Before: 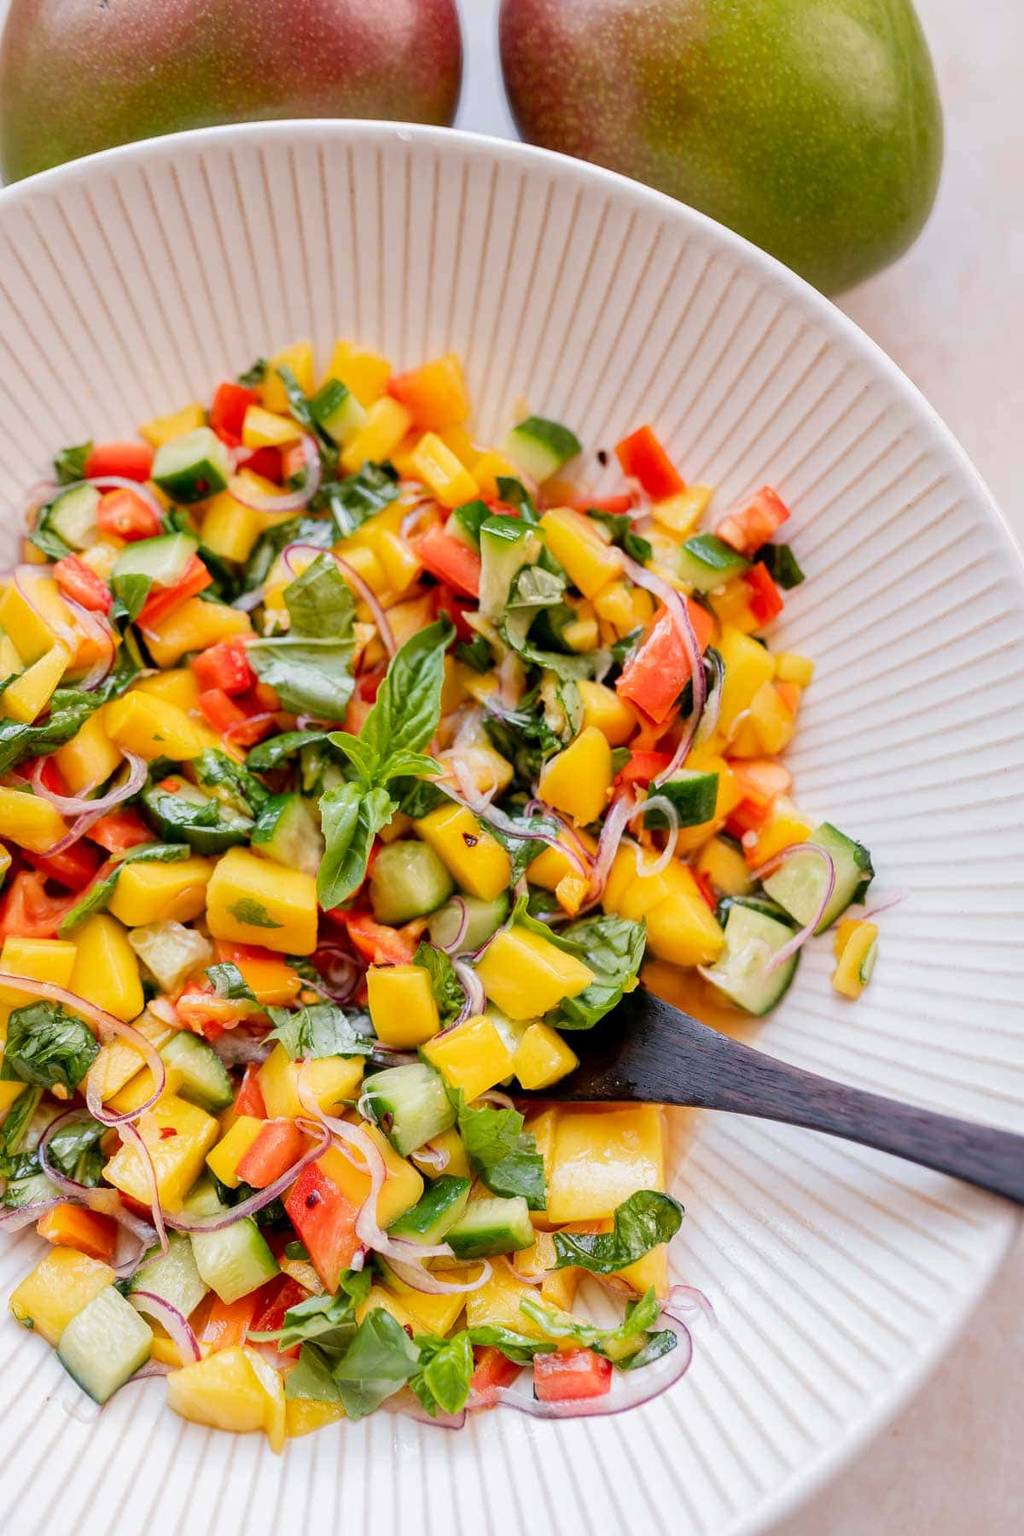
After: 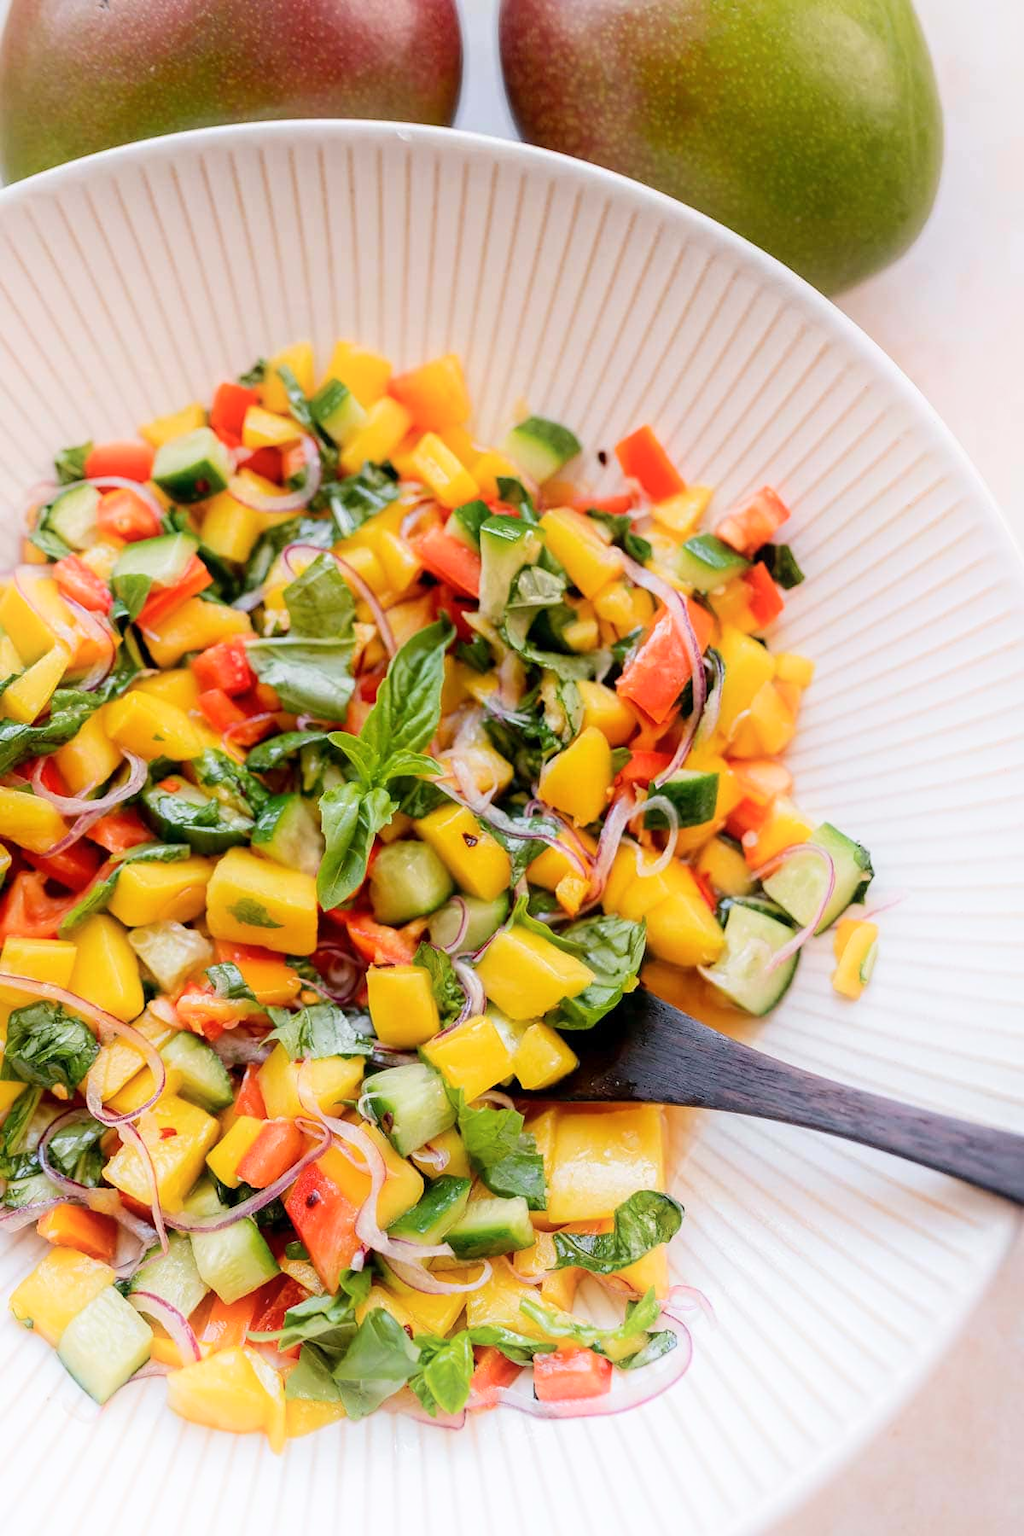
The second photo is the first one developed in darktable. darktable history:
shadows and highlights: shadows -38.72, highlights 64.73, soften with gaussian
